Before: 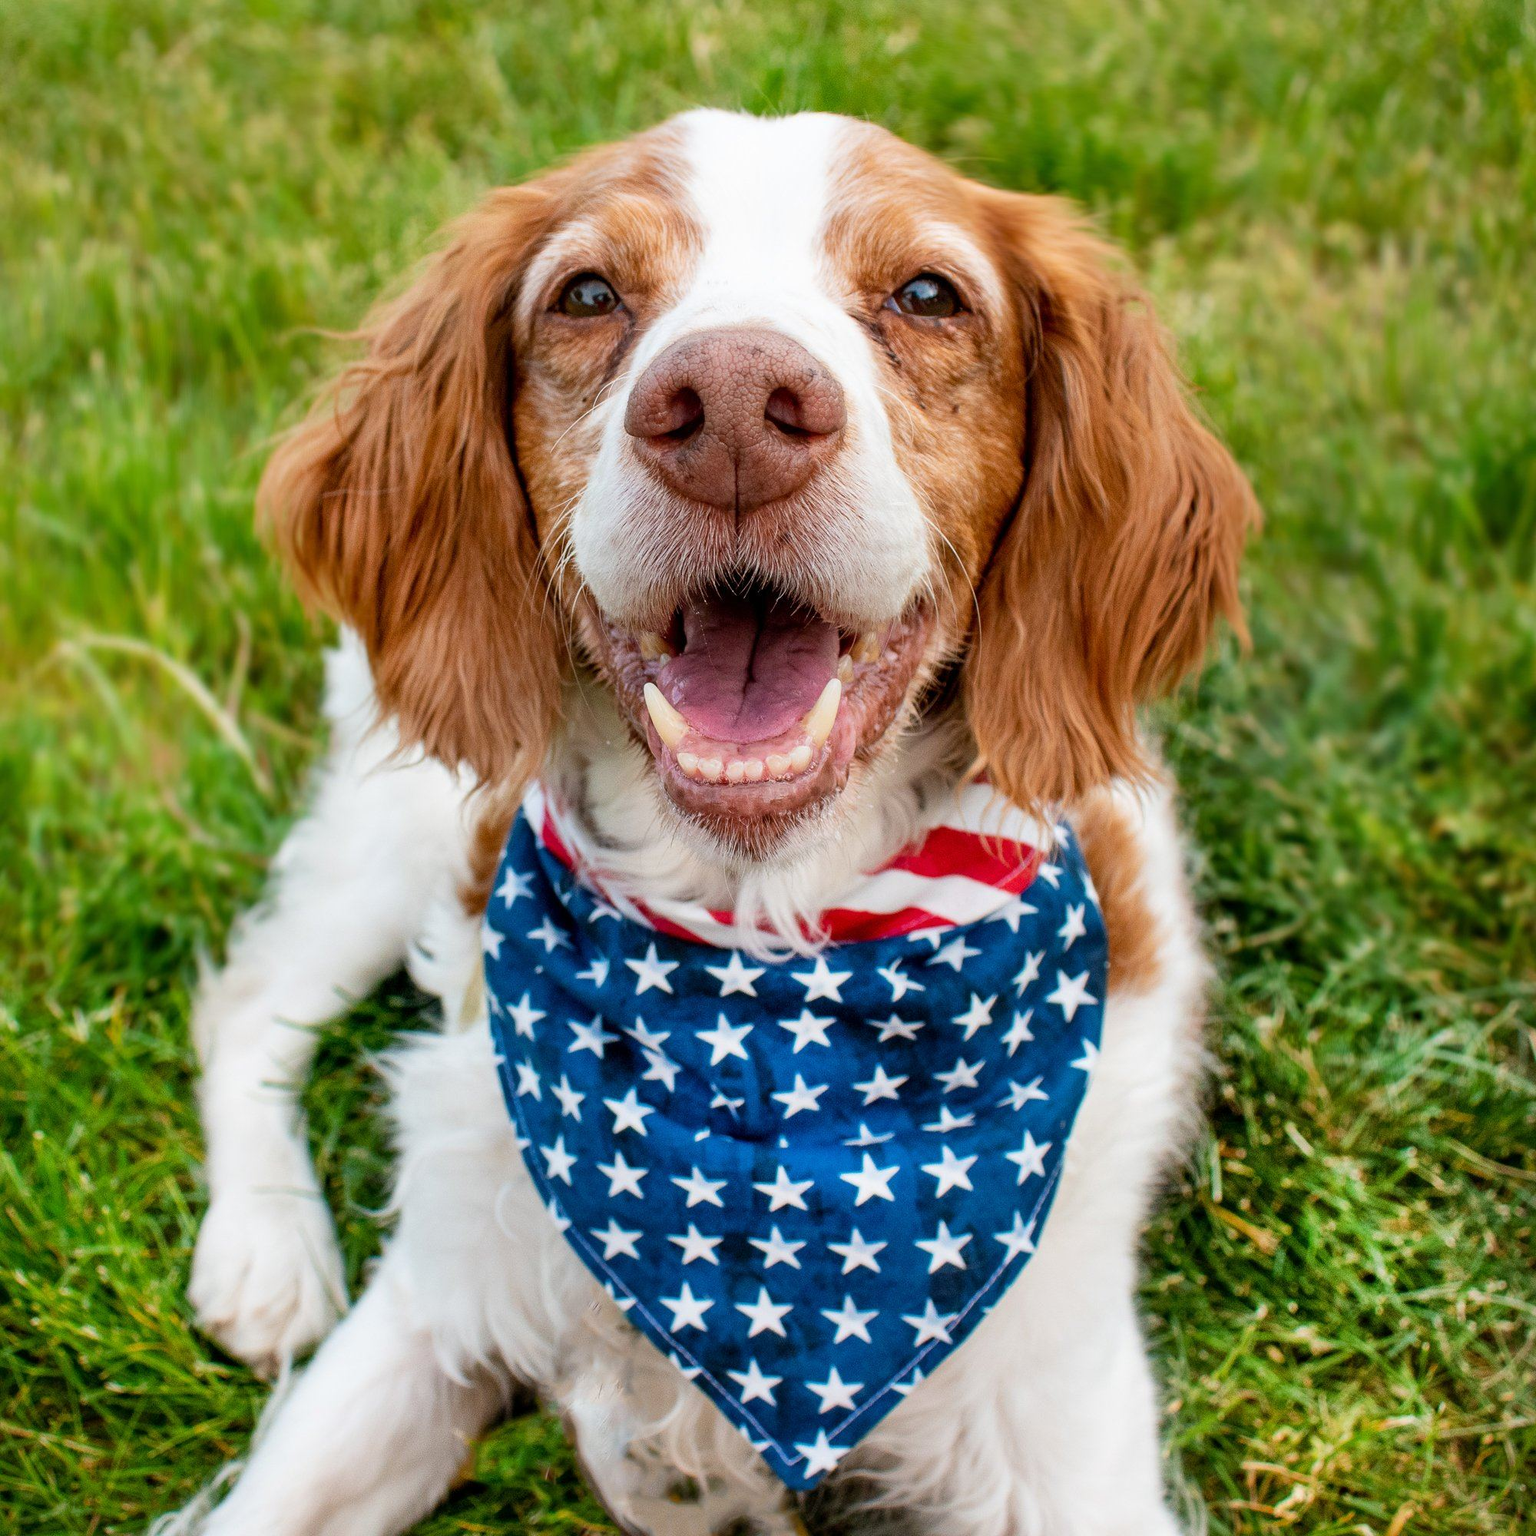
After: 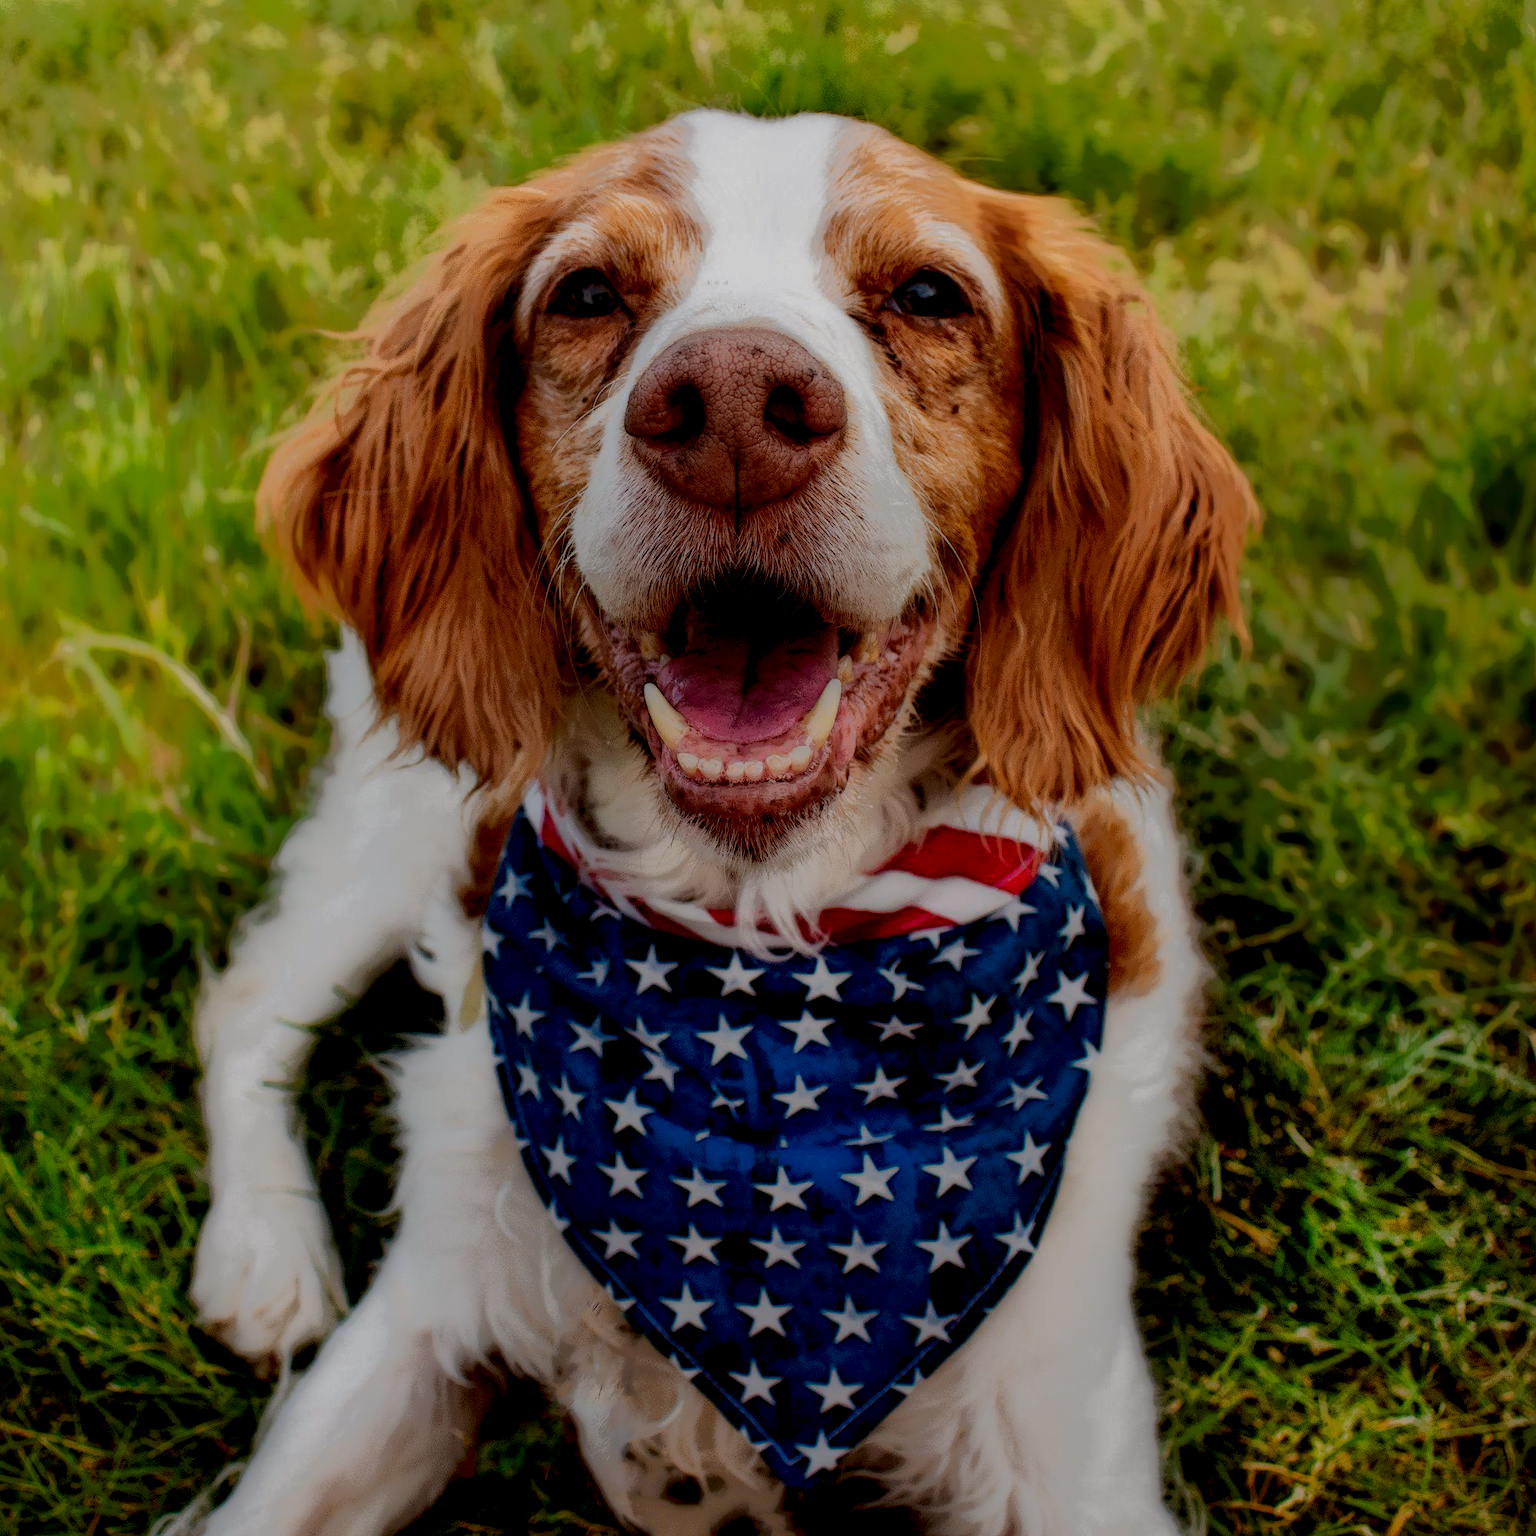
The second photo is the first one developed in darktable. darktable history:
local contrast: highlights 0%, shadows 198%, detail 164%, midtone range 0.001
color zones: curves: ch0 [(0, 0.558) (0.143, 0.559) (0.286, 0.529) (0.429, 0.505) (0.571, 0.5) (0.714, 0.5) (0.857, 0.5) (1, 0.558)]; ch1 [(0, 0.469) (0.01, 0.469) (0.12, 0.446) (0.248, 0.469) (0.5, 0.5) (0.748, 0.5) (0.99, 0.469) (1, 0.469)]
rgb levels: mode RGB, independent channels, levels [[0, 0.5, 1], [0, 0.521, 1], [0, 0.536, 1]]
